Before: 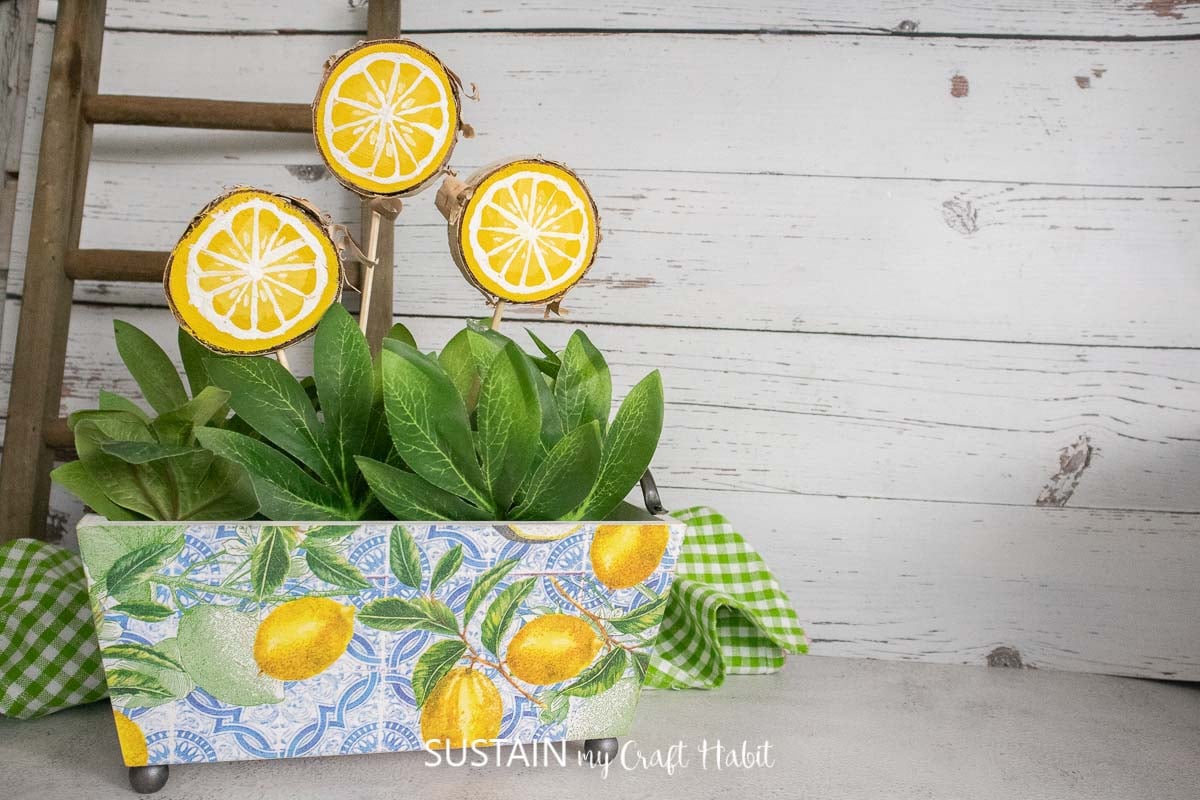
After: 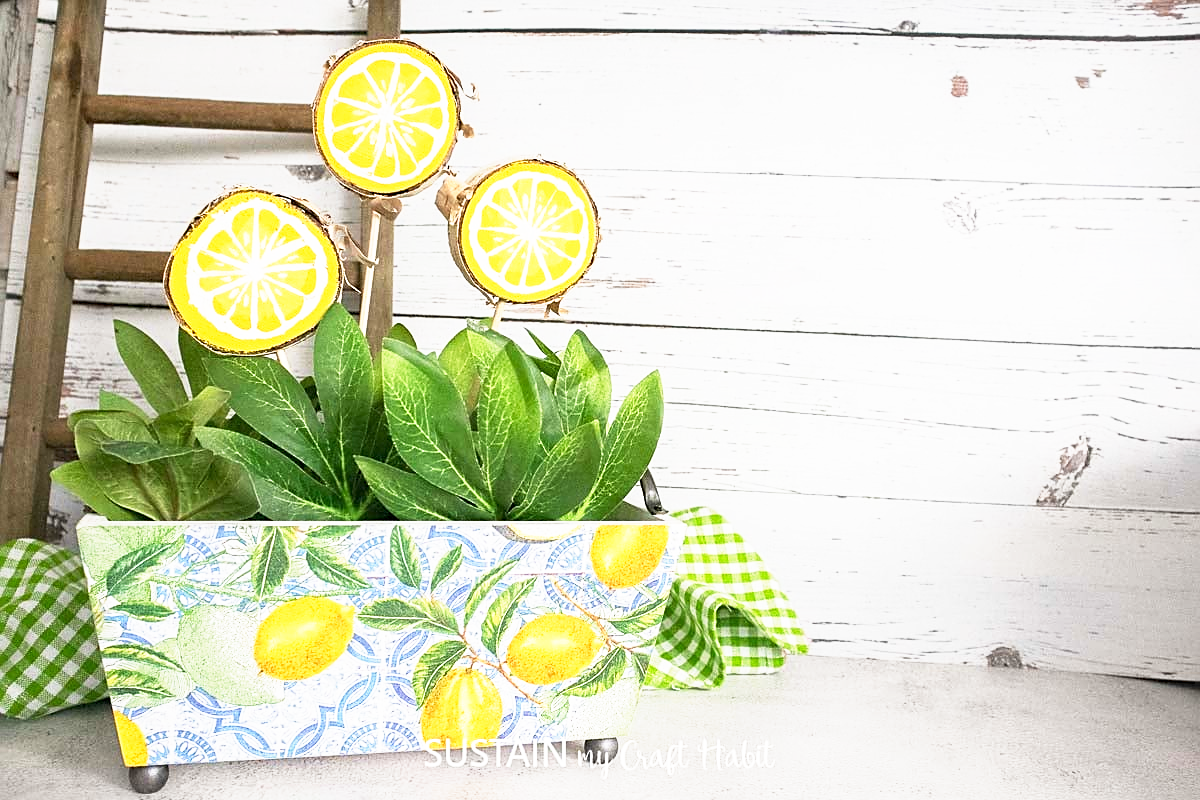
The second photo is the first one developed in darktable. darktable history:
sharpen: on, module defaults
base curve: curves: ch0 [(0, 0) (0.495, 0.917) (1, 1)], preserve colors none
